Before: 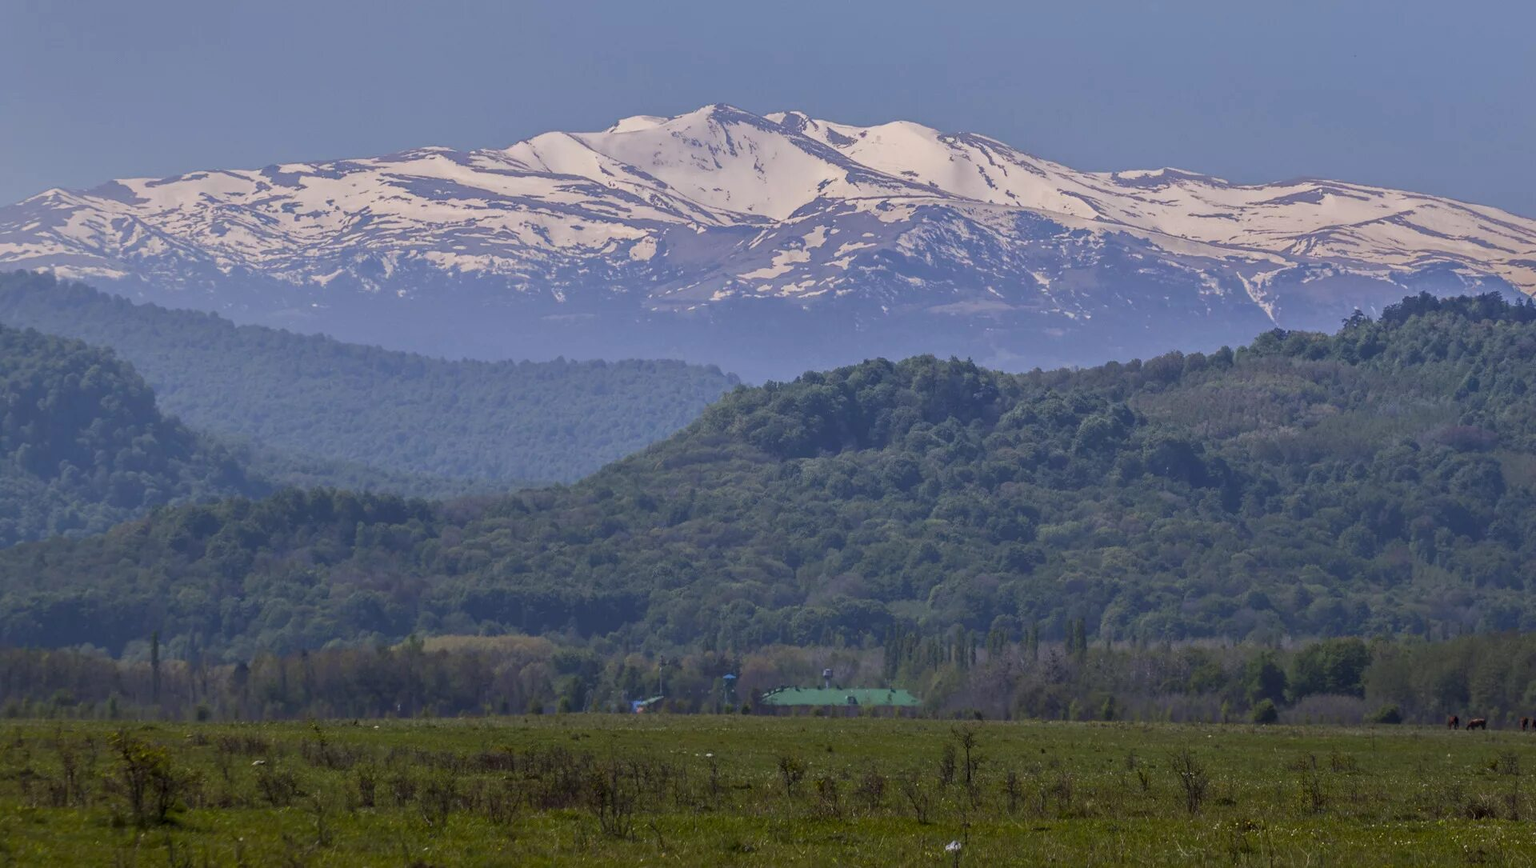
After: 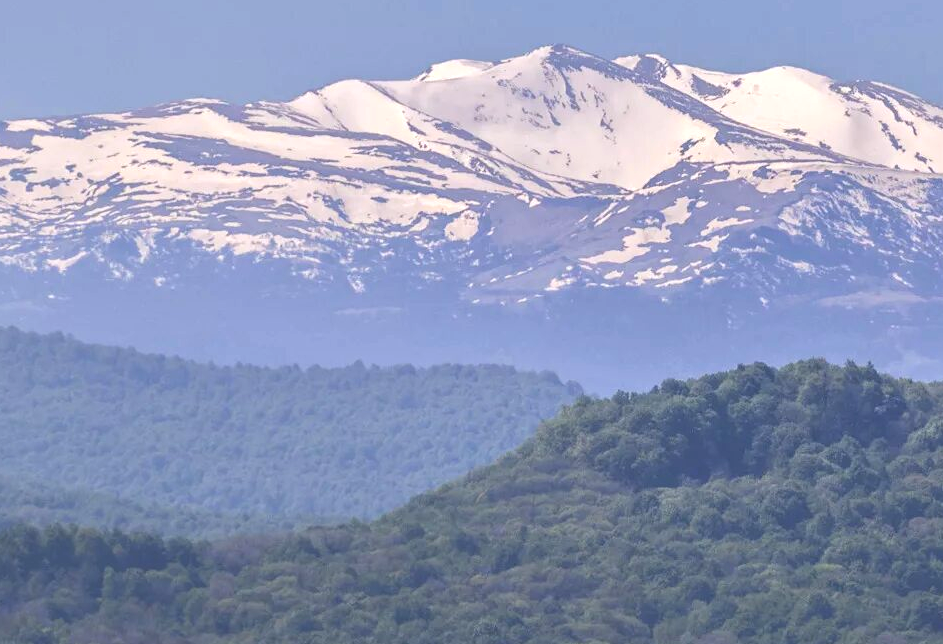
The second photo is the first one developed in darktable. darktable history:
crop: left 17.845%, top 7.901%, right 33.029%, bottom 32.666%
exposure: exposure 0.741 EV, compensate exposure bias true, compensate highlight preservation false
